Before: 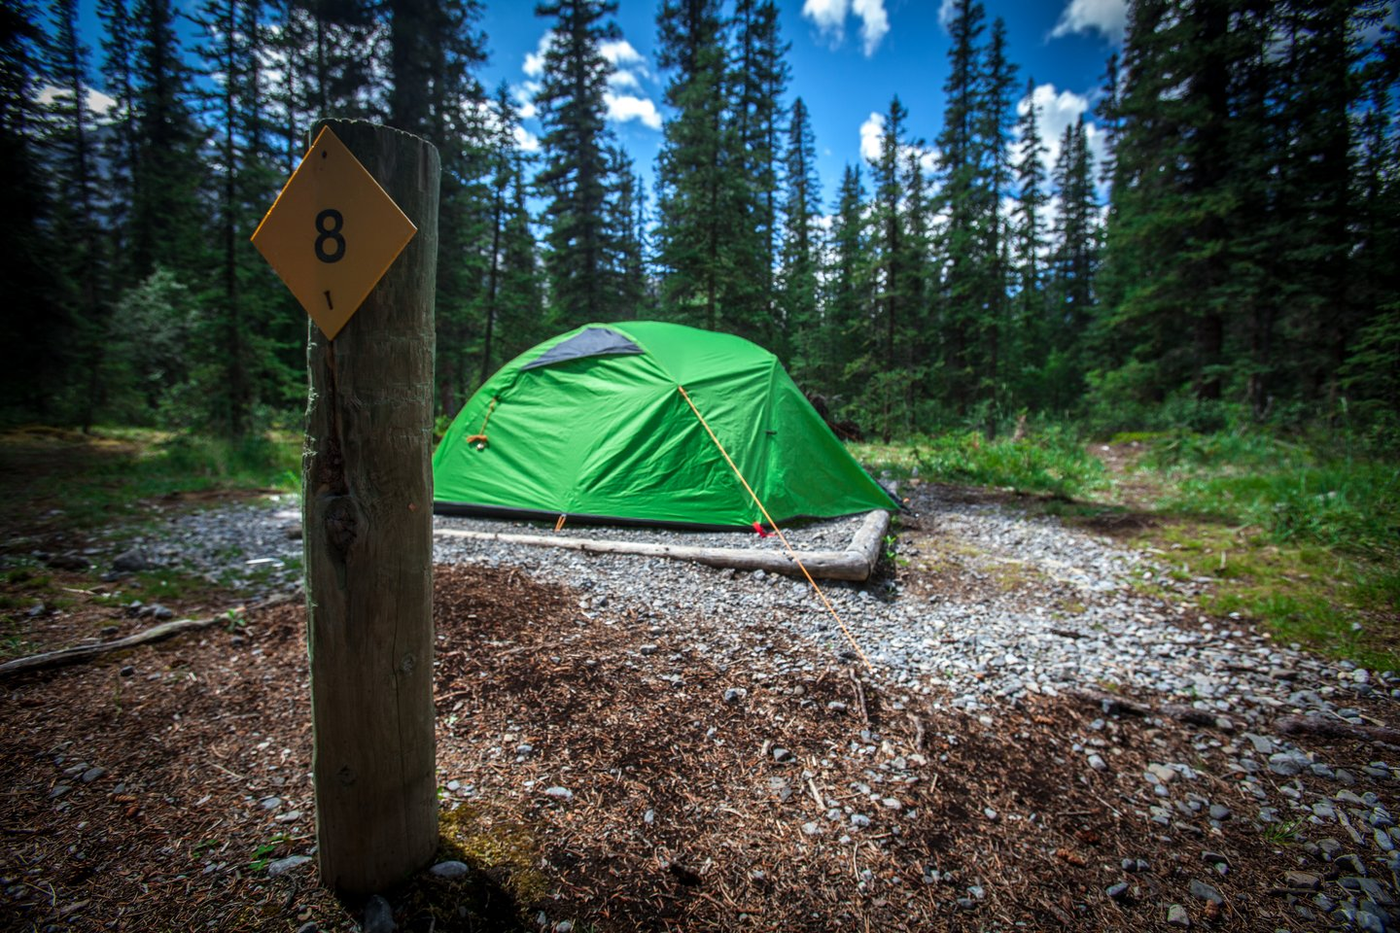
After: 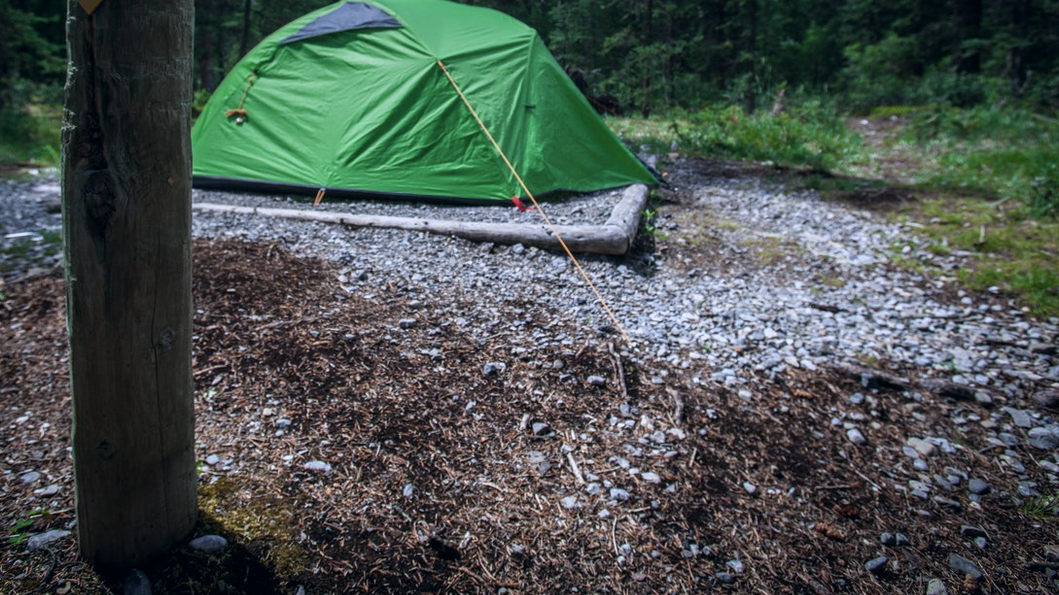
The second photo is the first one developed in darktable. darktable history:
graduated density: on, module defaults
color correction: highlights a* 2.75, highlights b* 5, shadows a* -2.04, shadows b* -4.84, saturation 0.8
white balance: red 0.948, green 1.02, blue 1.176
crop and rotate: left 17.299%, top 35.115%, right 7.015%, bottom 1.024%
